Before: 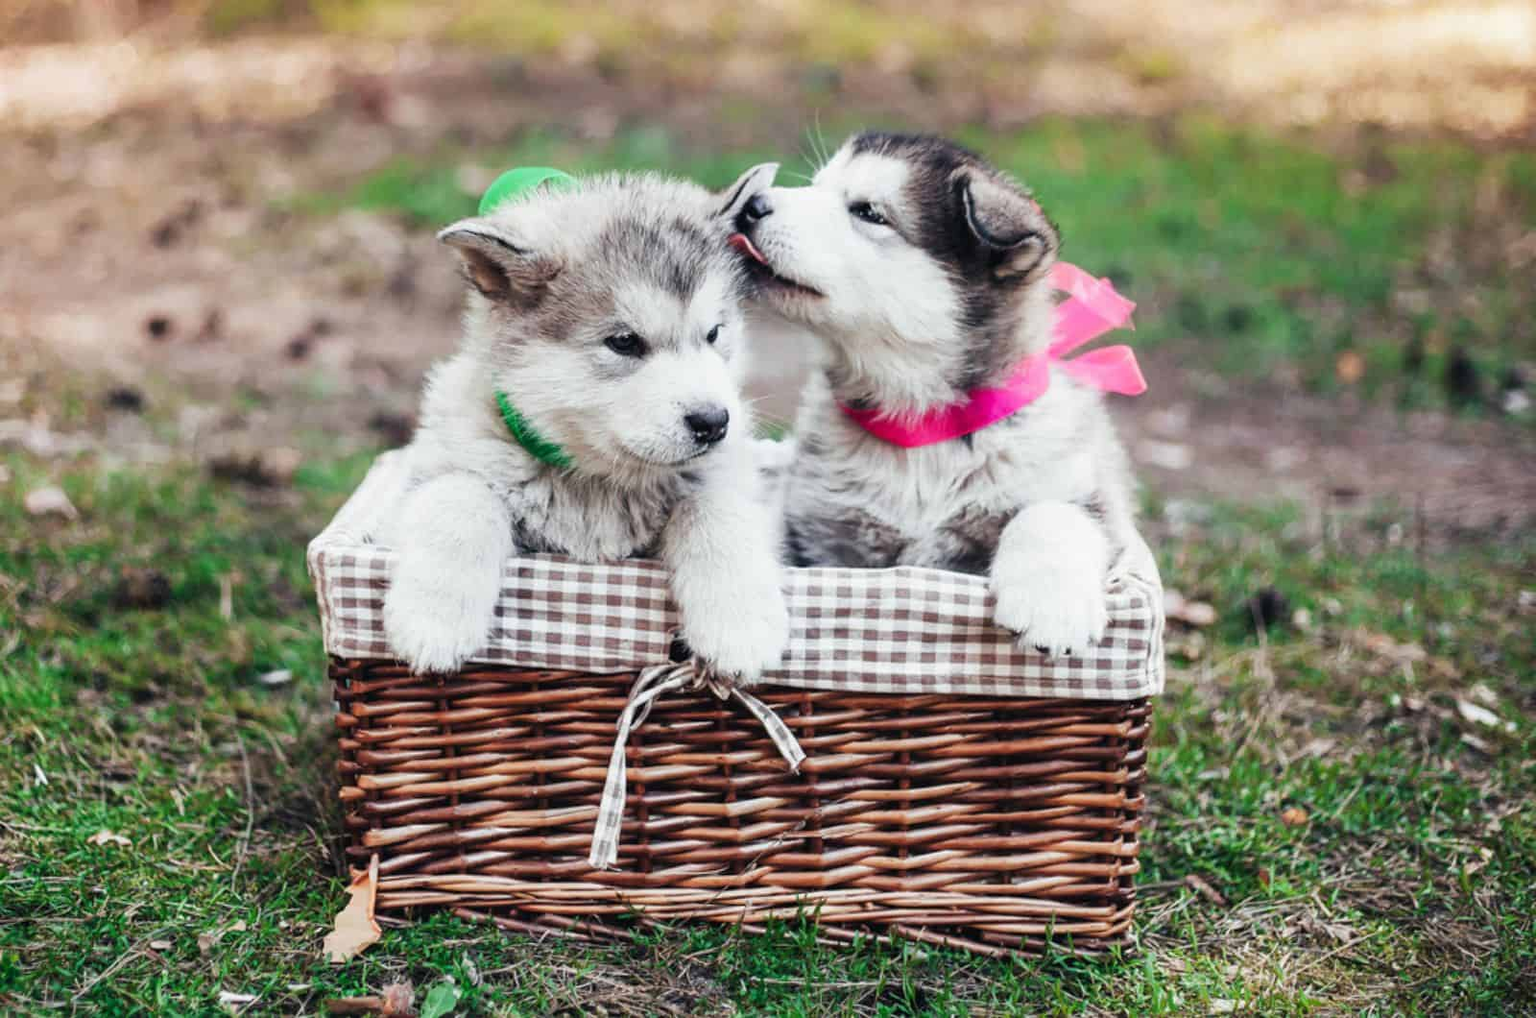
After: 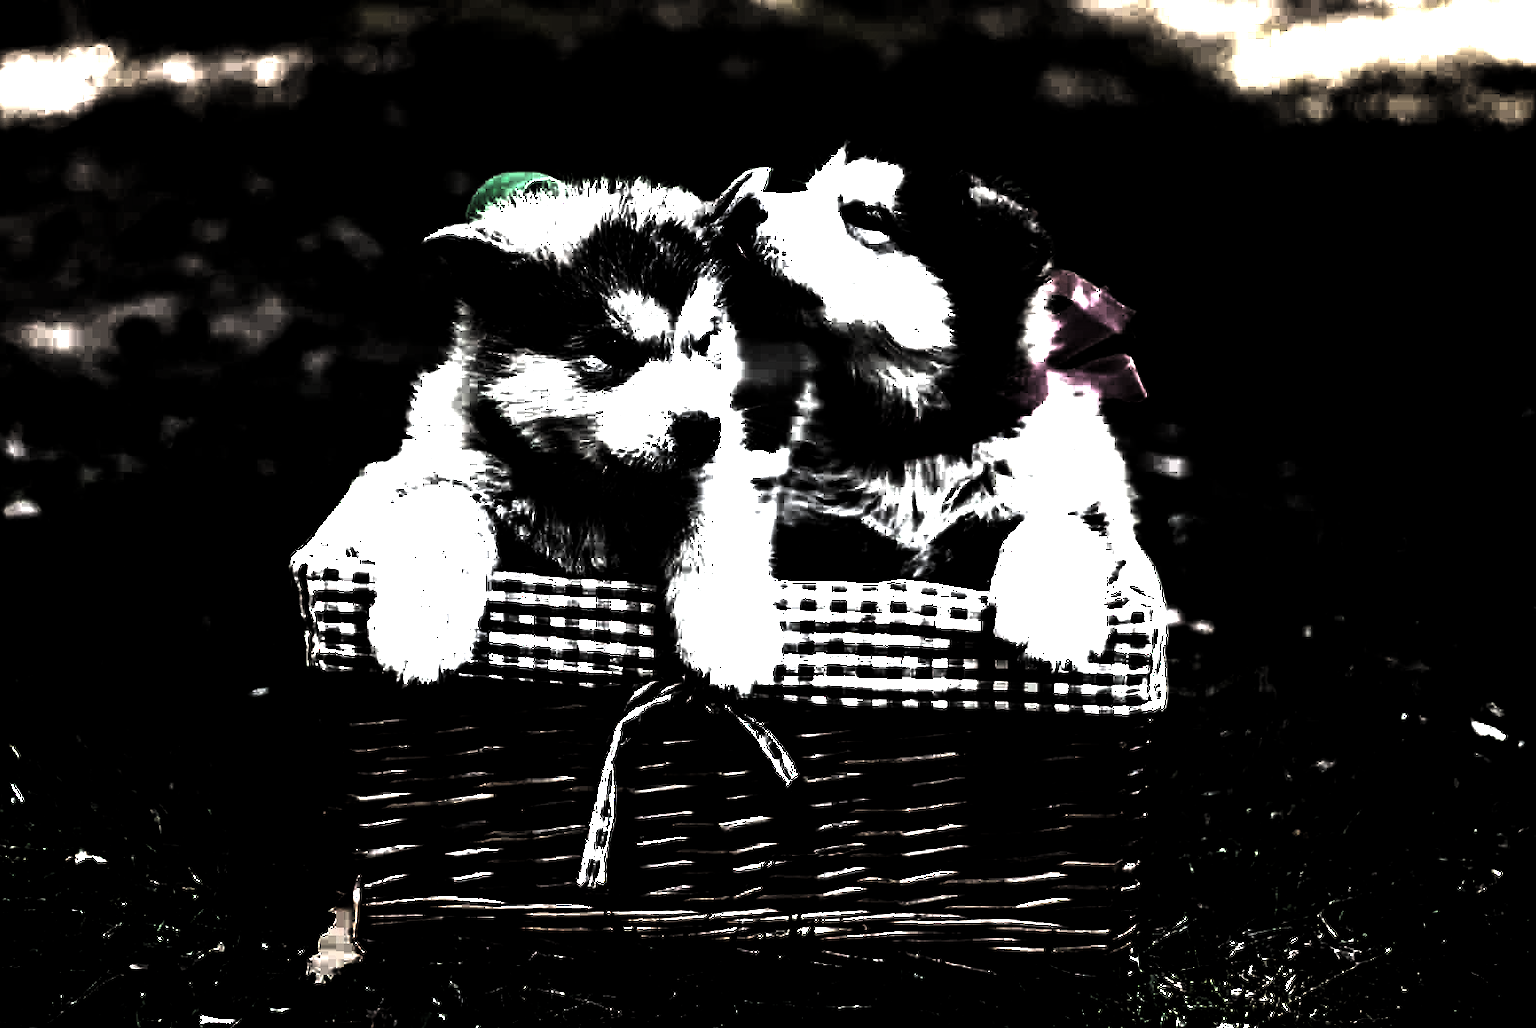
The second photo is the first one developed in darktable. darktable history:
crop and rotate: left 1.735%, right 0.542%, bottom 1.212%
levels: levels [0.721, 0.937, 0.997]
tone equalizer: -8 EV -0.727 EV, -7 EV -0.672 EV, -6 EV -0.576 EV, -5 EV -0.418 EV, -3 EV 0.381 EV, -2 EV 0.6 EV, -1 EV 0.693 EV, +0 EV 0.765 EV, edges refinement/feathering 500, mask exposure compensation -1.57 EV, preserve details no
